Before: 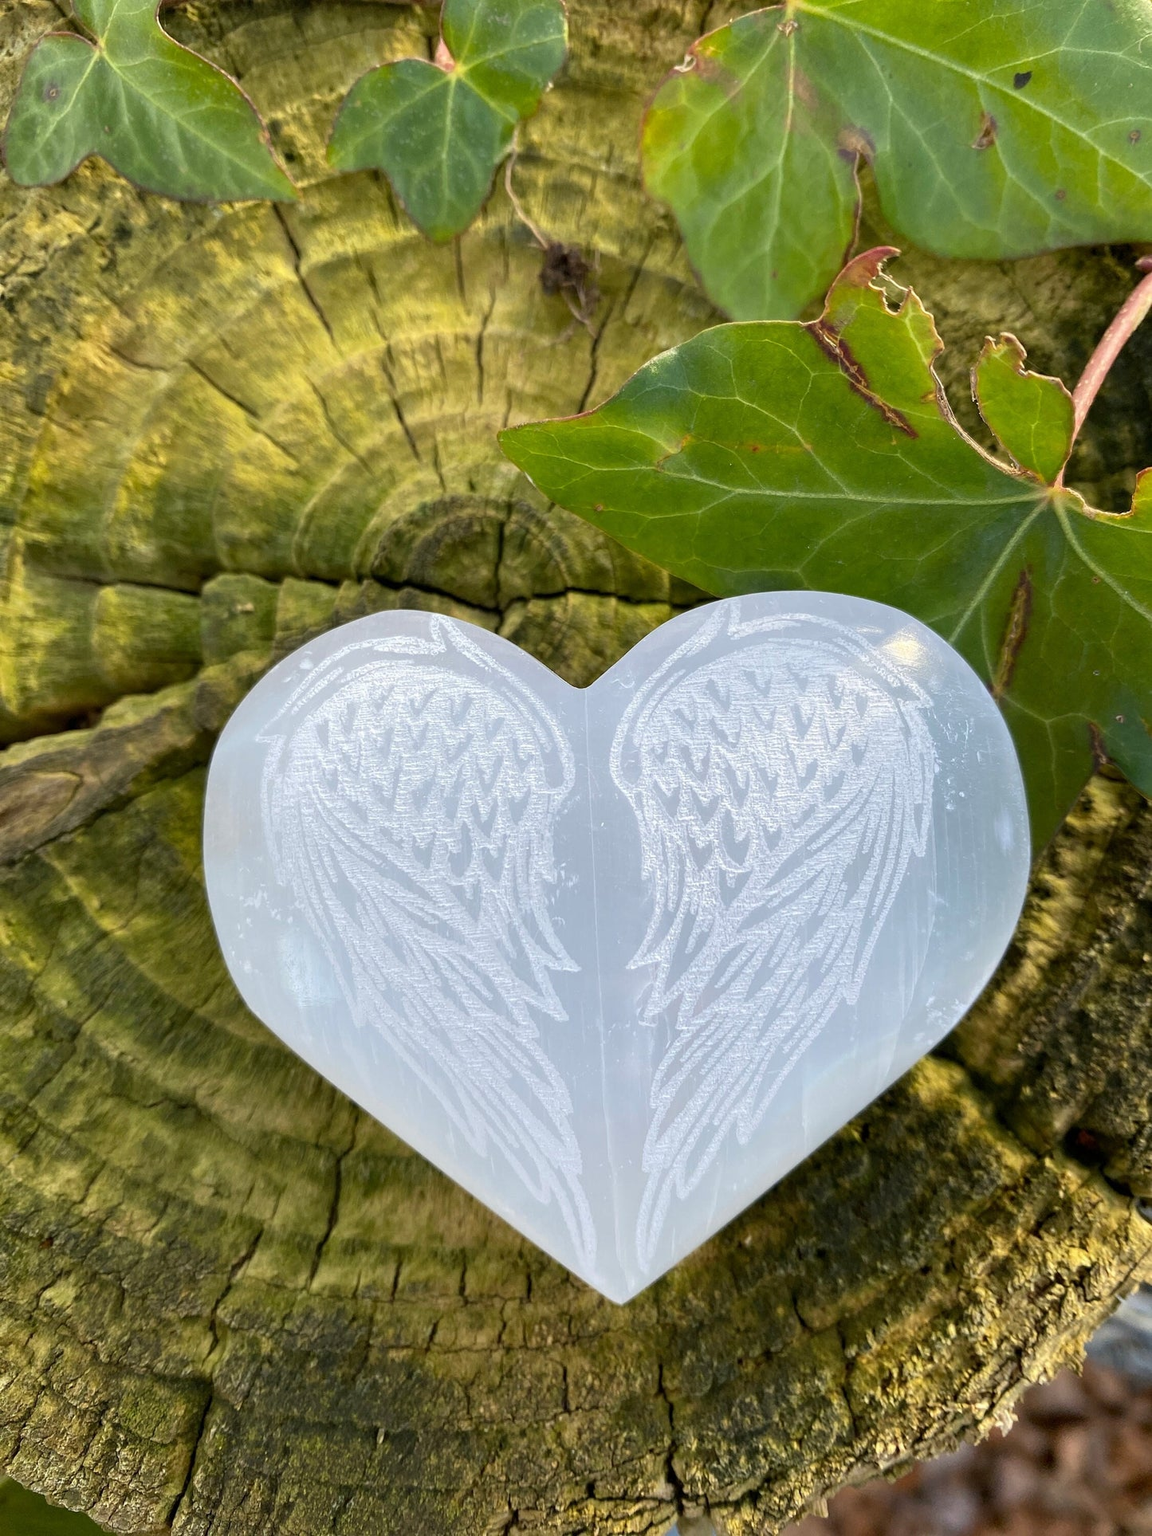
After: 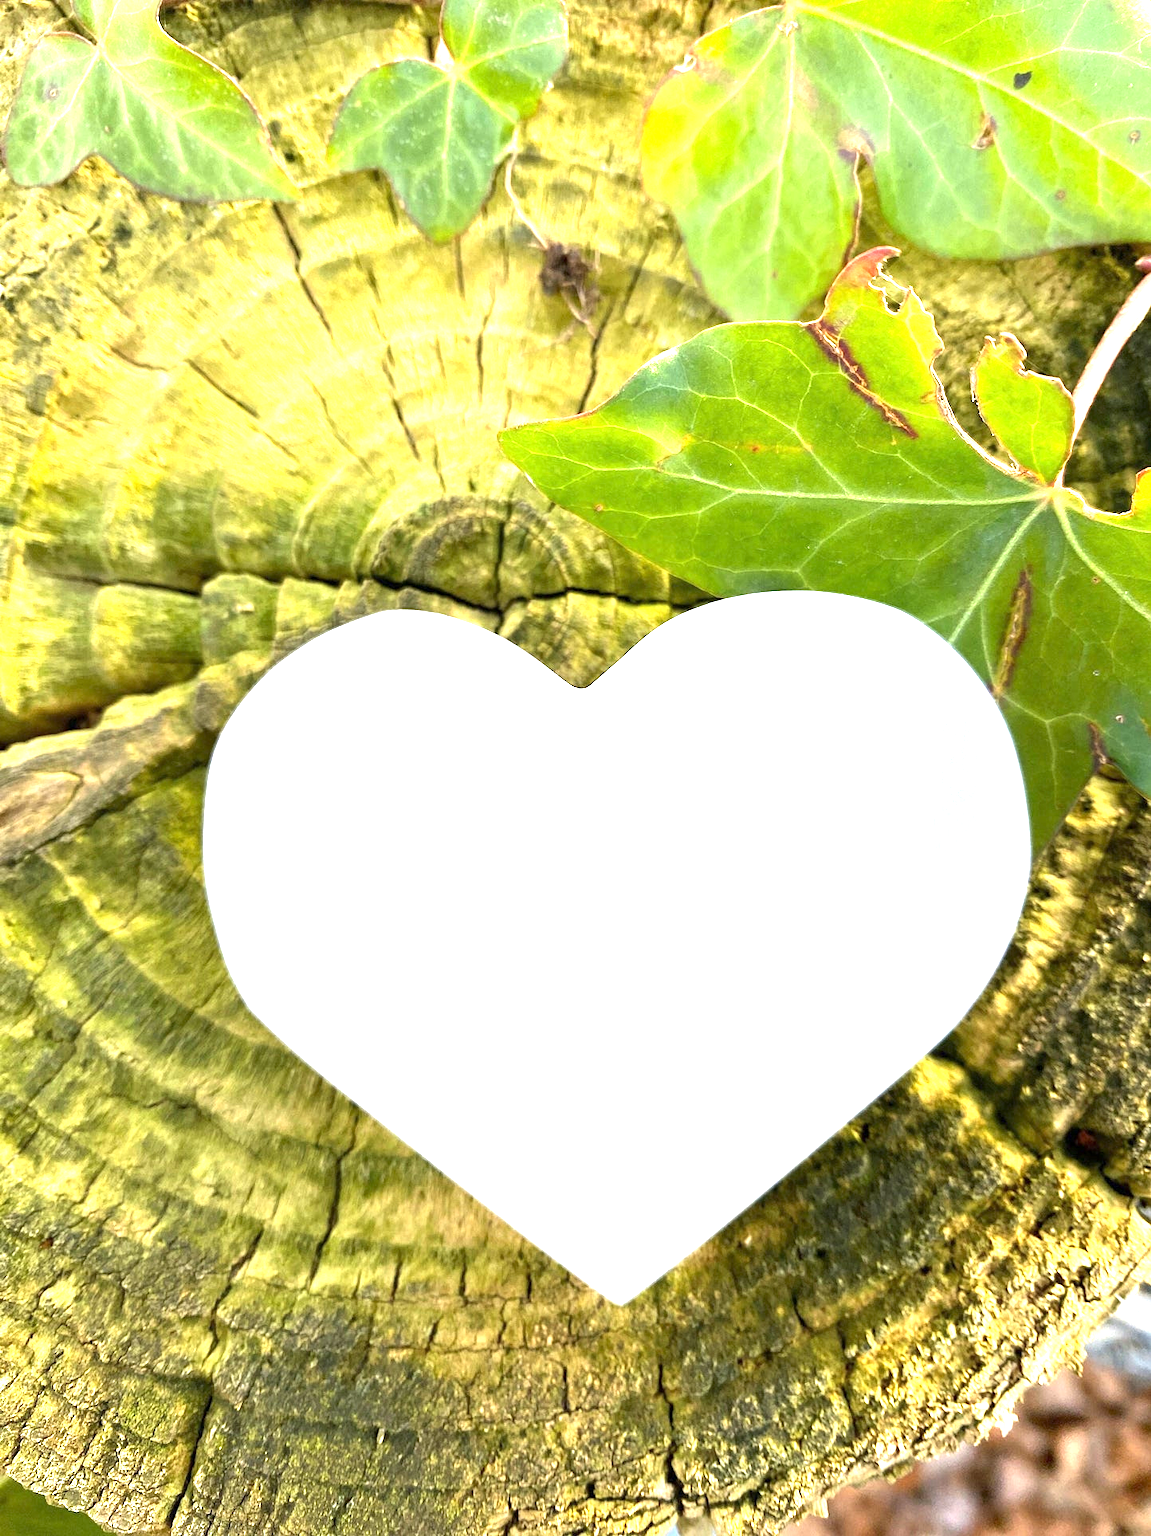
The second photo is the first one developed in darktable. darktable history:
tone equalizer: -8 EV -0.454 EV, -7 EV -0.415 EV, -6 EV -0.313 EV, -5 EV -0.243 EV, -3 EV 0.224 EV, -2 EV 0.311 EV, -1 EV 0.402 EV, +0 EV 0.435 EV, smoothing diameter 24.89%, edges refinement/feathering 8.66, preserve details guided filter
exposure: exposure 1.497 EV, compensate highlight preservation false
